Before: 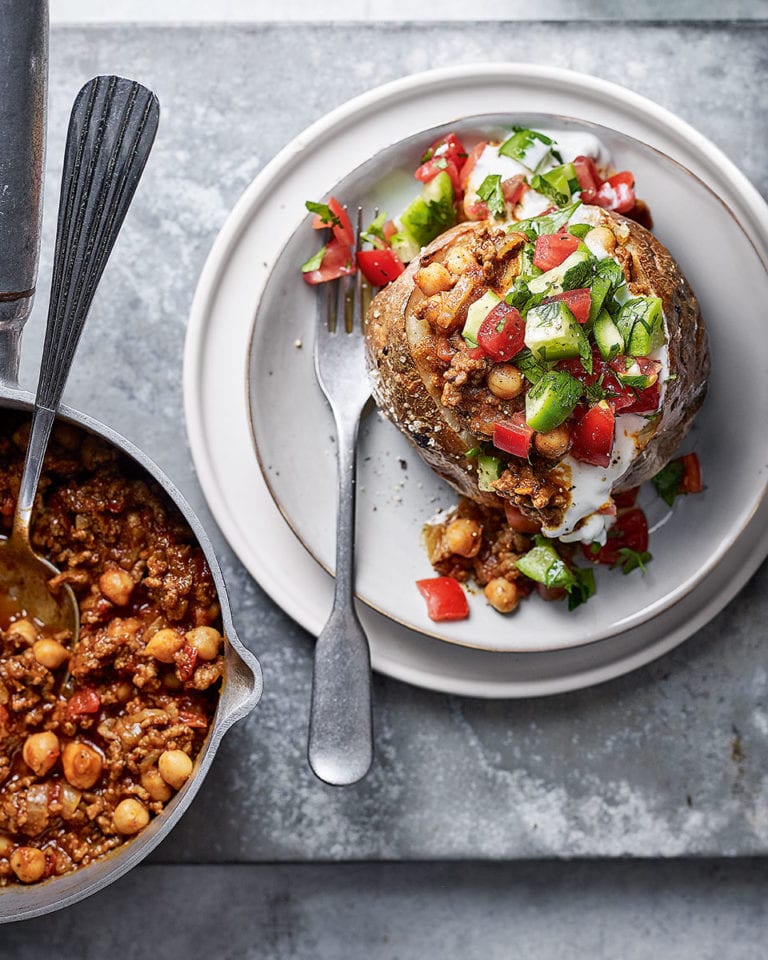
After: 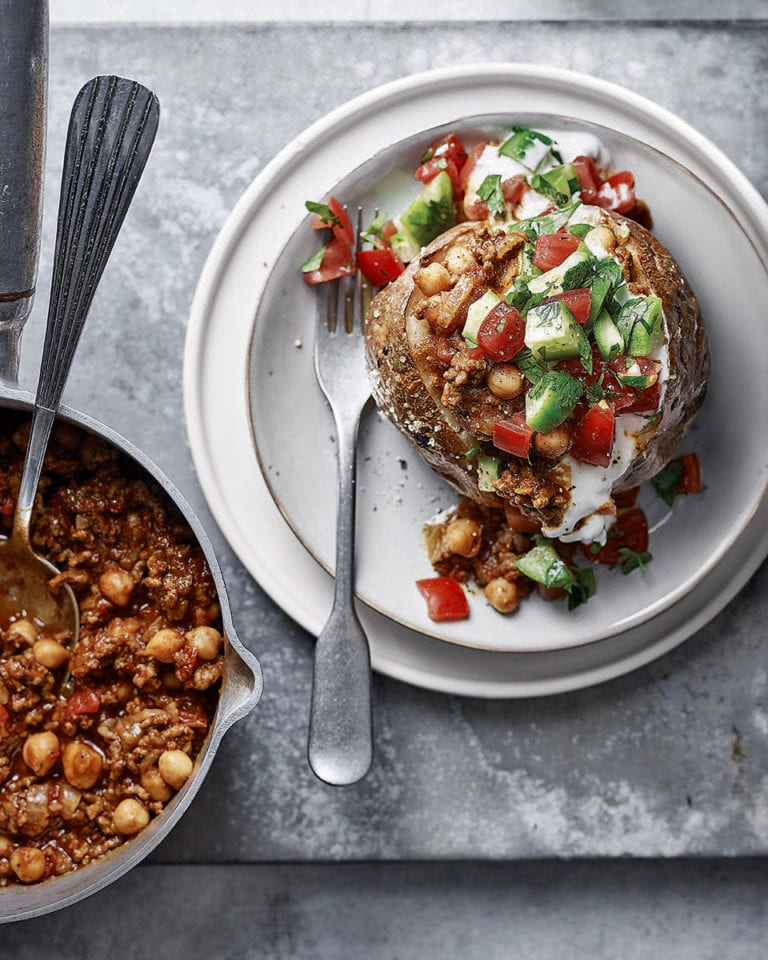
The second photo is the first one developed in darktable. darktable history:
shadows and highlights: shadows 37.27, highlights -28.18, soften with gaussian
color zones: curves: ch0 [(0, 0.5) (0.125, 0.4) (0.25, 0.5) (0.375, 0.4) (0.5, 0.4) (0.625, 0.35) (0.75, 0.35) (0.875, 0.5)]; ch1 [(0, 0.35) (0.125, 0.45) (0.25, 0.35) (0.375, 0.35) (0.5, 0.35) (0.625, 0.35) (0.75, 0.45) (0.875, 0.35)]; ch2 [(0, 0.6) (0.125, 0.5) (0.25, 0.5) (0.375, 0.6) (0.5, 0.6) (0.625, 0.5) (0.75, 0.5) (0.875, 0.5)]
